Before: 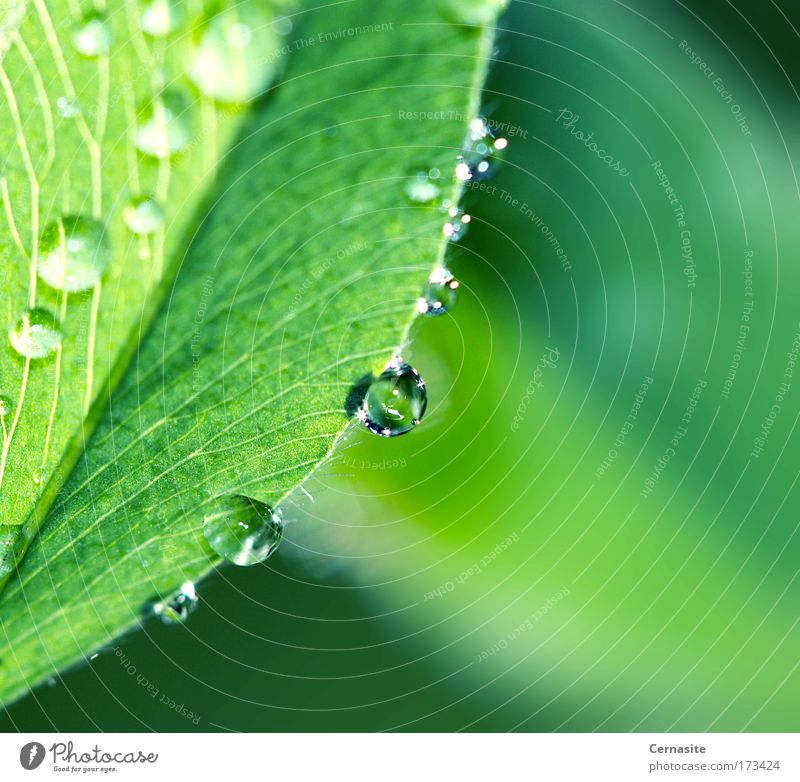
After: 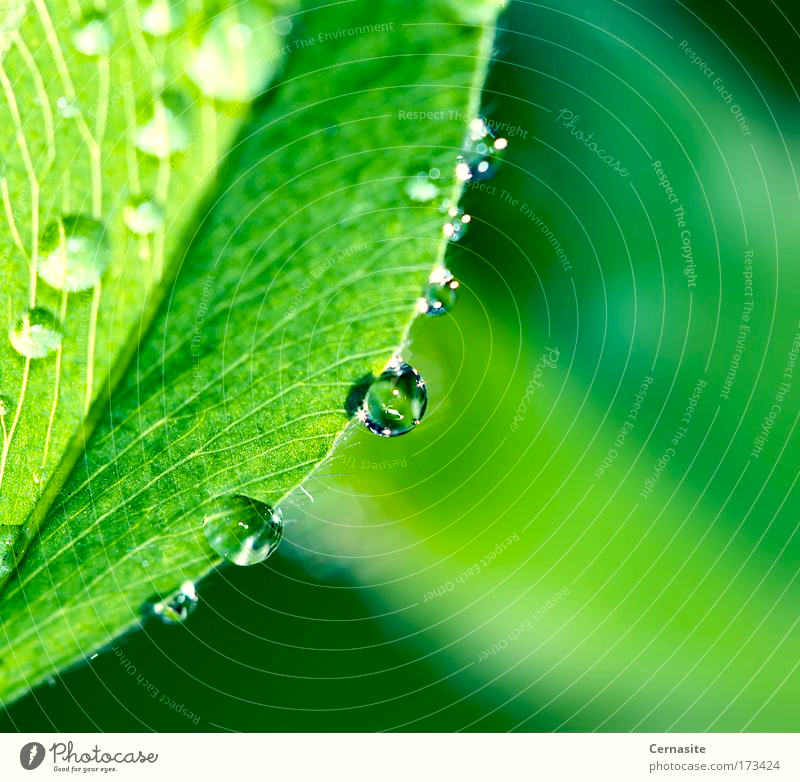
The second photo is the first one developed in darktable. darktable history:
color balance rgb: shadows lift › luminance -19.788%, power › hue 74.61°, highlights gain › luminance 6.223%, highlights gain › chroma 2.621%, highlights gain › hue 92°, linear chroma grading › shadows -3.212%, linear chroma grading › highlights -3.503%, perceptual saturation grading › global saturation 34.852%, perceptual saturation grading › highlights -29.799%, perceptual saturation grading › shadows 36.064%, global vibrance 20%
